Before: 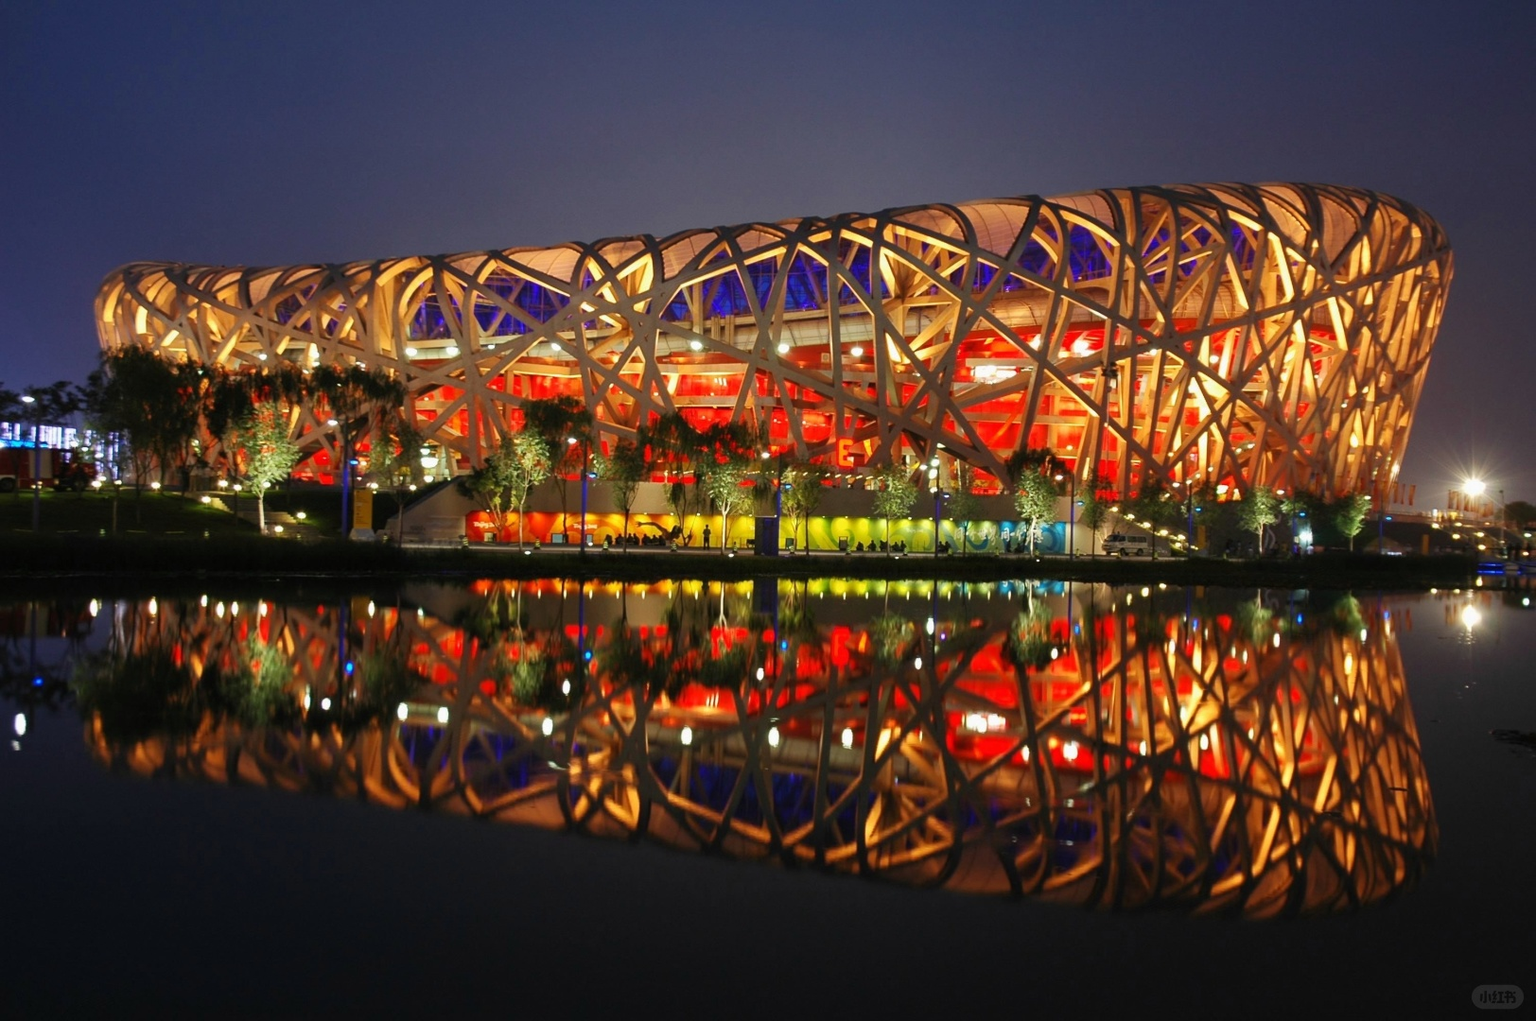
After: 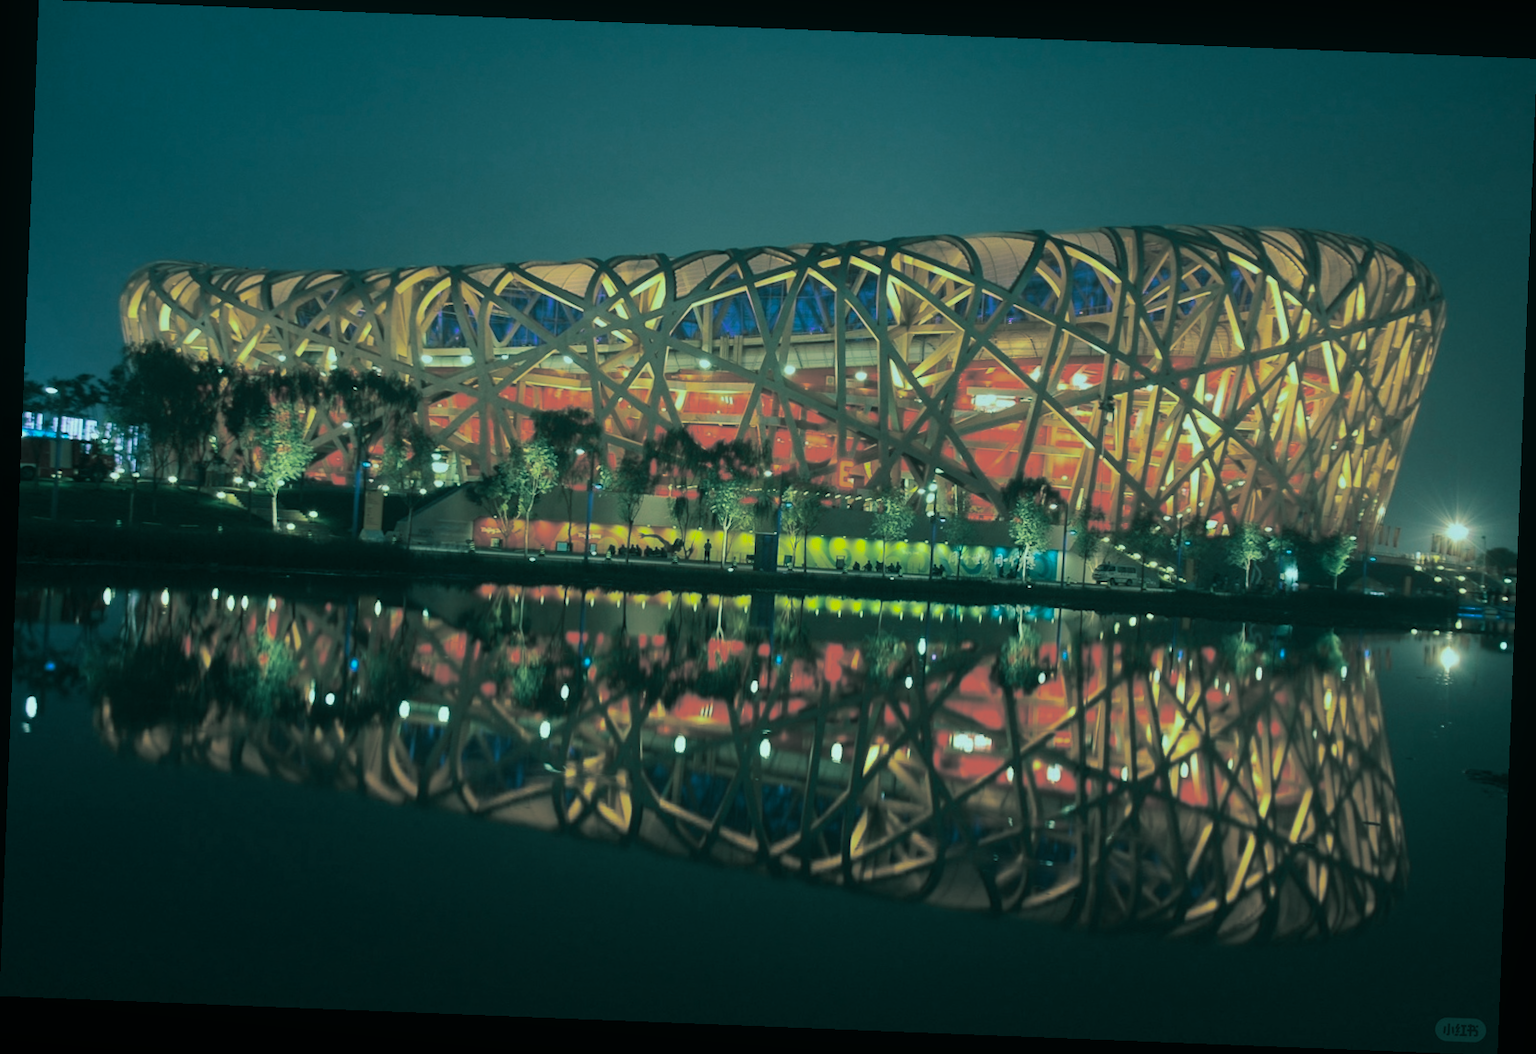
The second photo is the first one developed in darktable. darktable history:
rotate and perspective: rotation 2.27°, automatic cropping off
color balance rgb: shadows lift › chroma 11.71%, shadows lift › hue 133.46°, highlights gain › chroma 4%, highlights gain › hue 200.2°, perceptual saturation grading › global saturation 18.05%
contrast equalizer: octaves 7, y [[0.6 ×6], [0.55 ×6], [0 ×6], [0 ×6], [0 ×6]], mix -0.3
split-toning: shadows › hue 186.43°, highlights › hue 49.29°, compress 30.29%
color balance: contrast -15%
